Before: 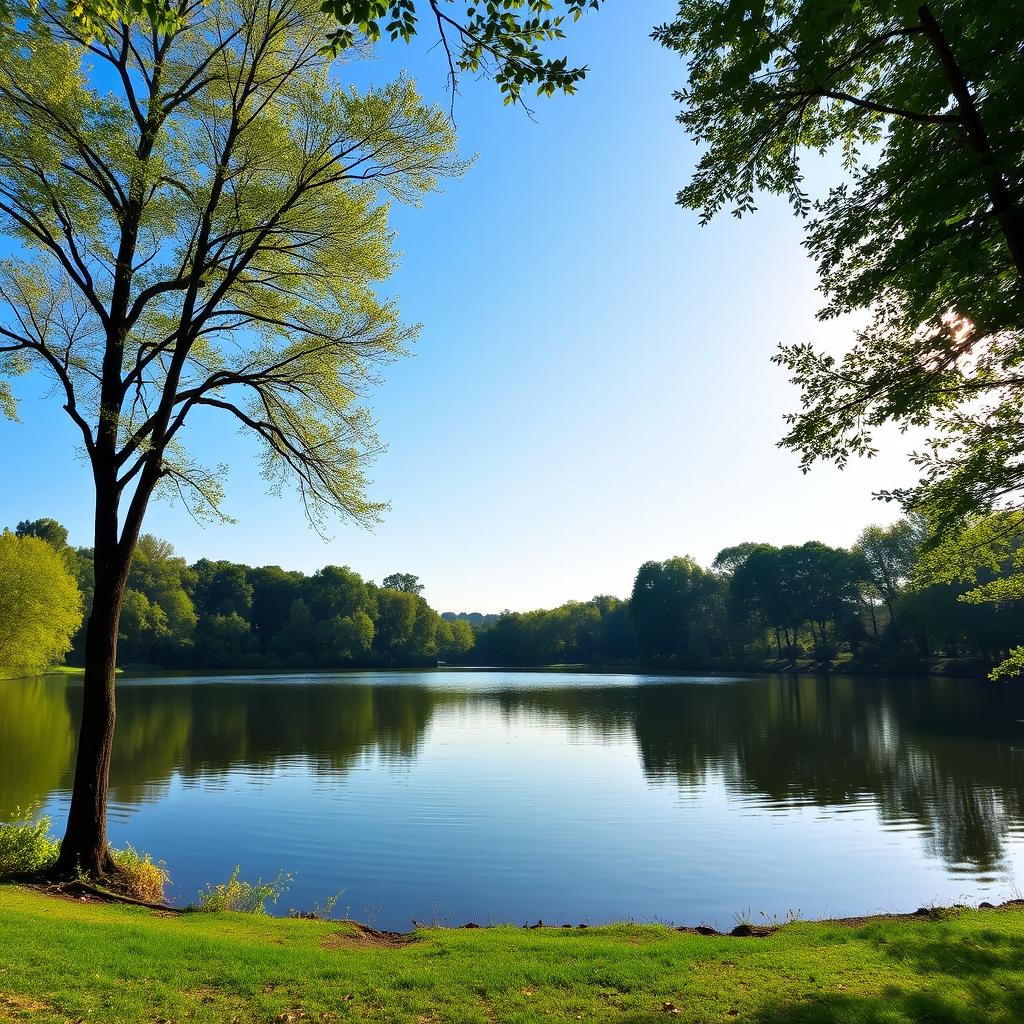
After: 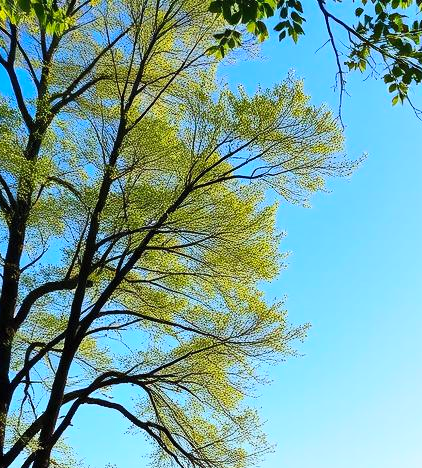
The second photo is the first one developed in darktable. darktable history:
crop and rotate: left 10.949%, top 0.067%, right 47.816%, bottom 54.16%
tone equalizer: edges refinement/feathering 500, mask exposure compensation -1.57 EV, preserve details no
contrast brightness saturation: contrast 0.195, brightness 0.164, saturation 0.223
shadows and highlights: shadows 37.64, highlights -26.66, soften with gaussian
